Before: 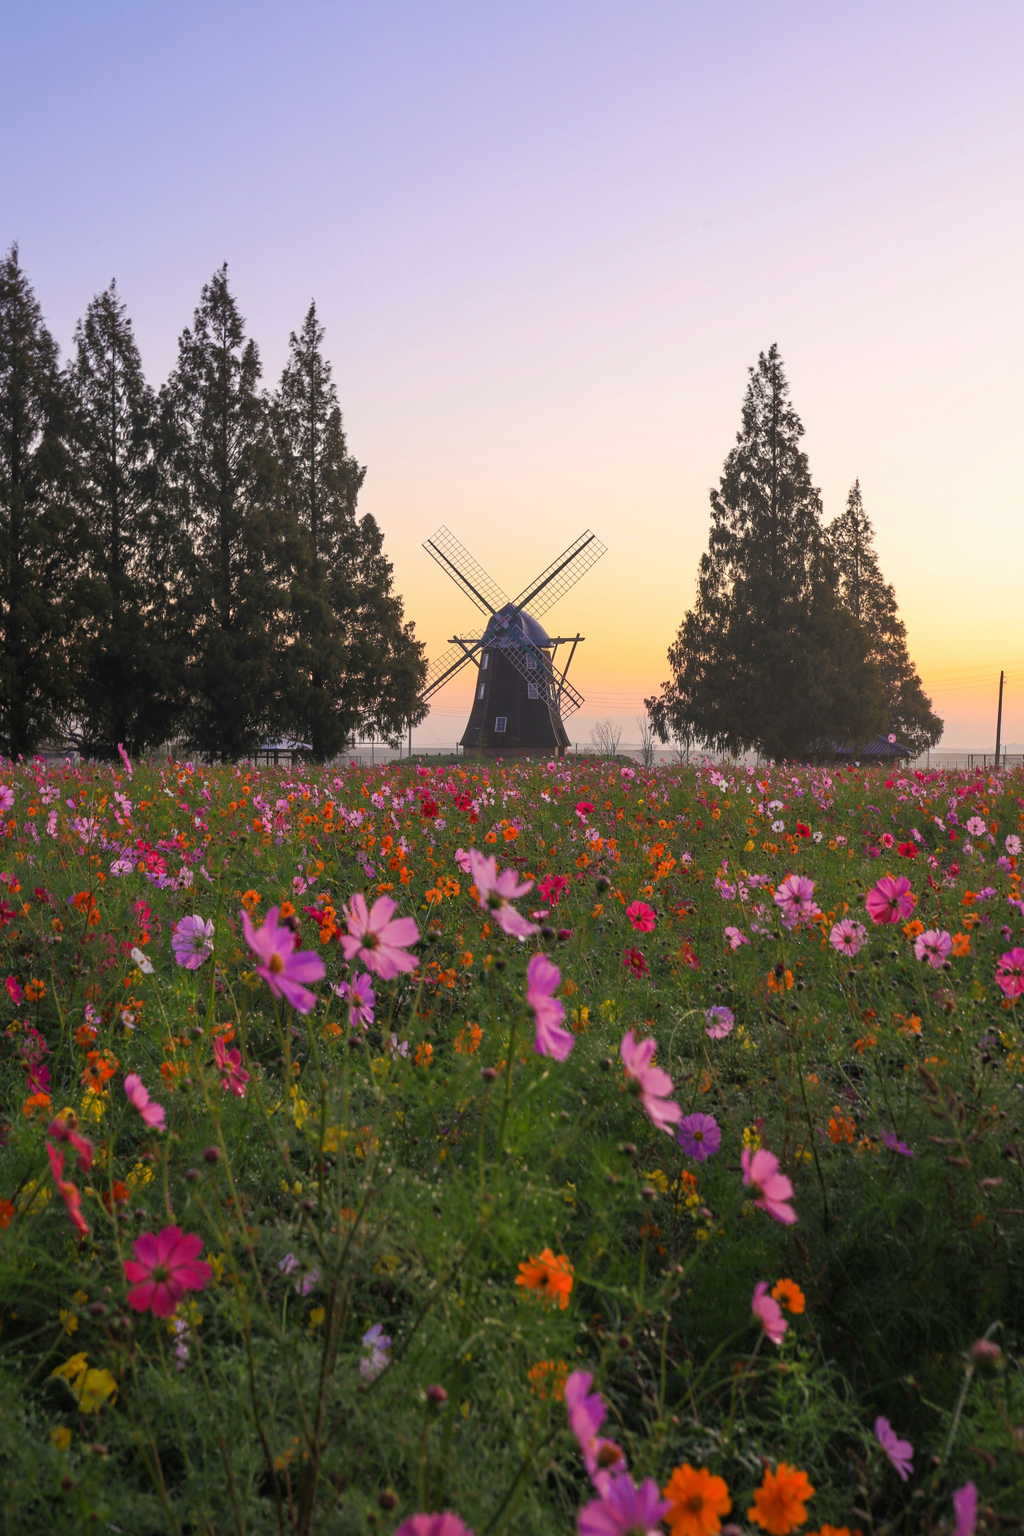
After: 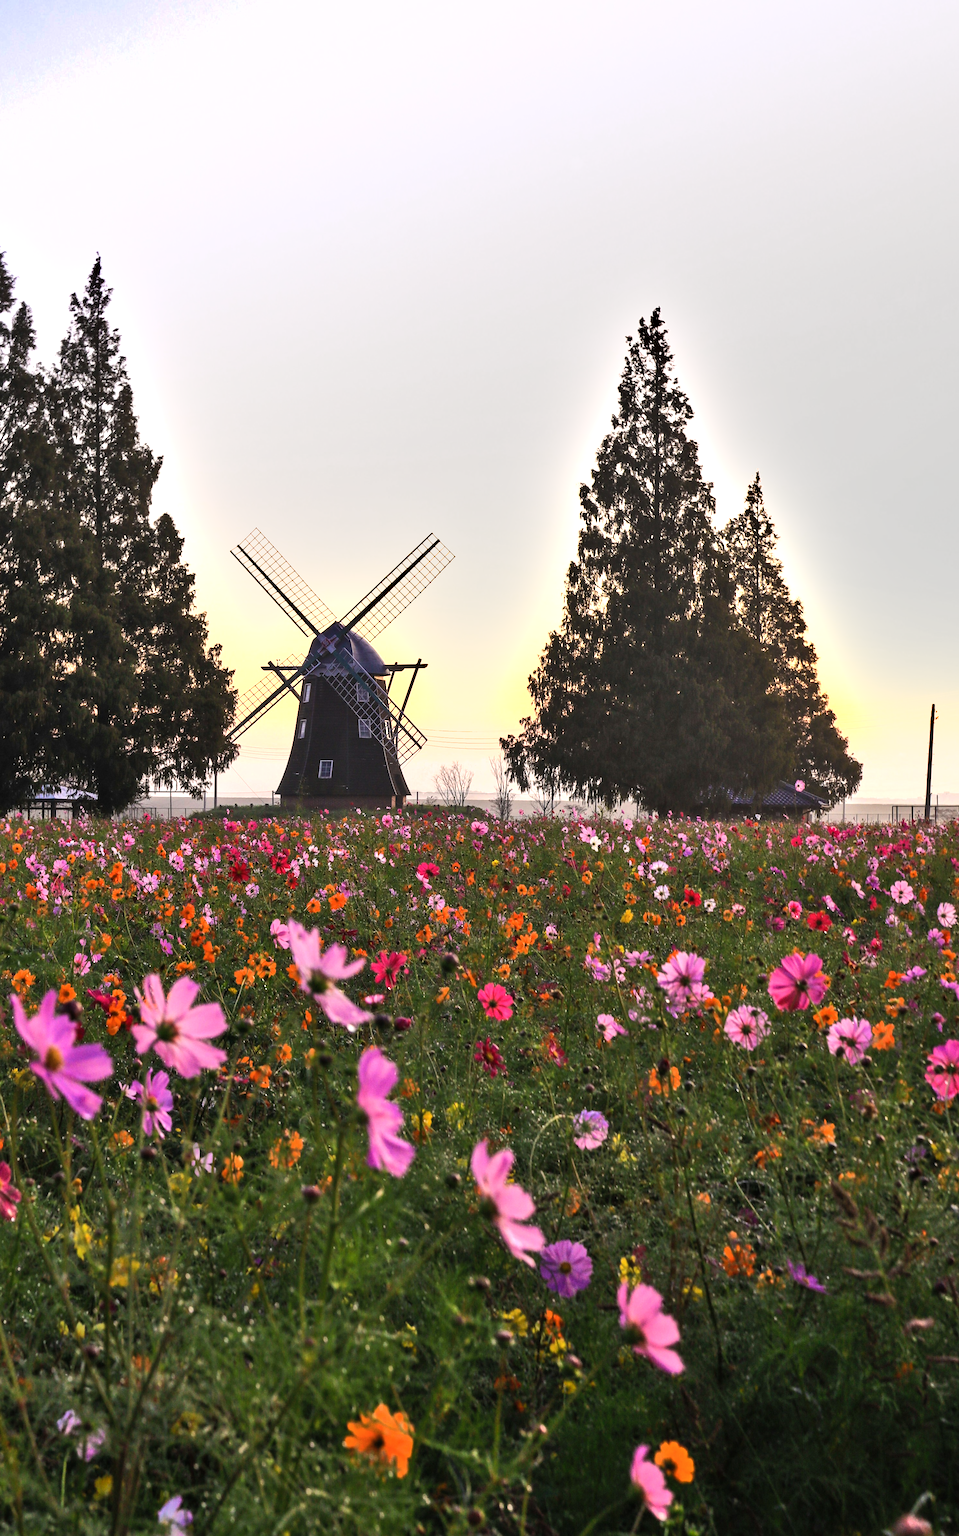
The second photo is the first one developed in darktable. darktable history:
shadows and highlights: low approximation 0.01, soften with gaussian
tone equalizer: -8 EV -1.06 EV, -7 EV -0.979 EV, -6 EV -0.839 EV, -5 EV -0.591 EV, -3 EV 0.563 EV, -2 EV 0.868 EV, -1 EV 1.01 EV, +0 EV 1.06 EV, edges refinement/feathering 500, mask exposure compensation -1.57 EV, preserve details no
crop: left 22.689%, top 5.883%, bottom 11.598%
